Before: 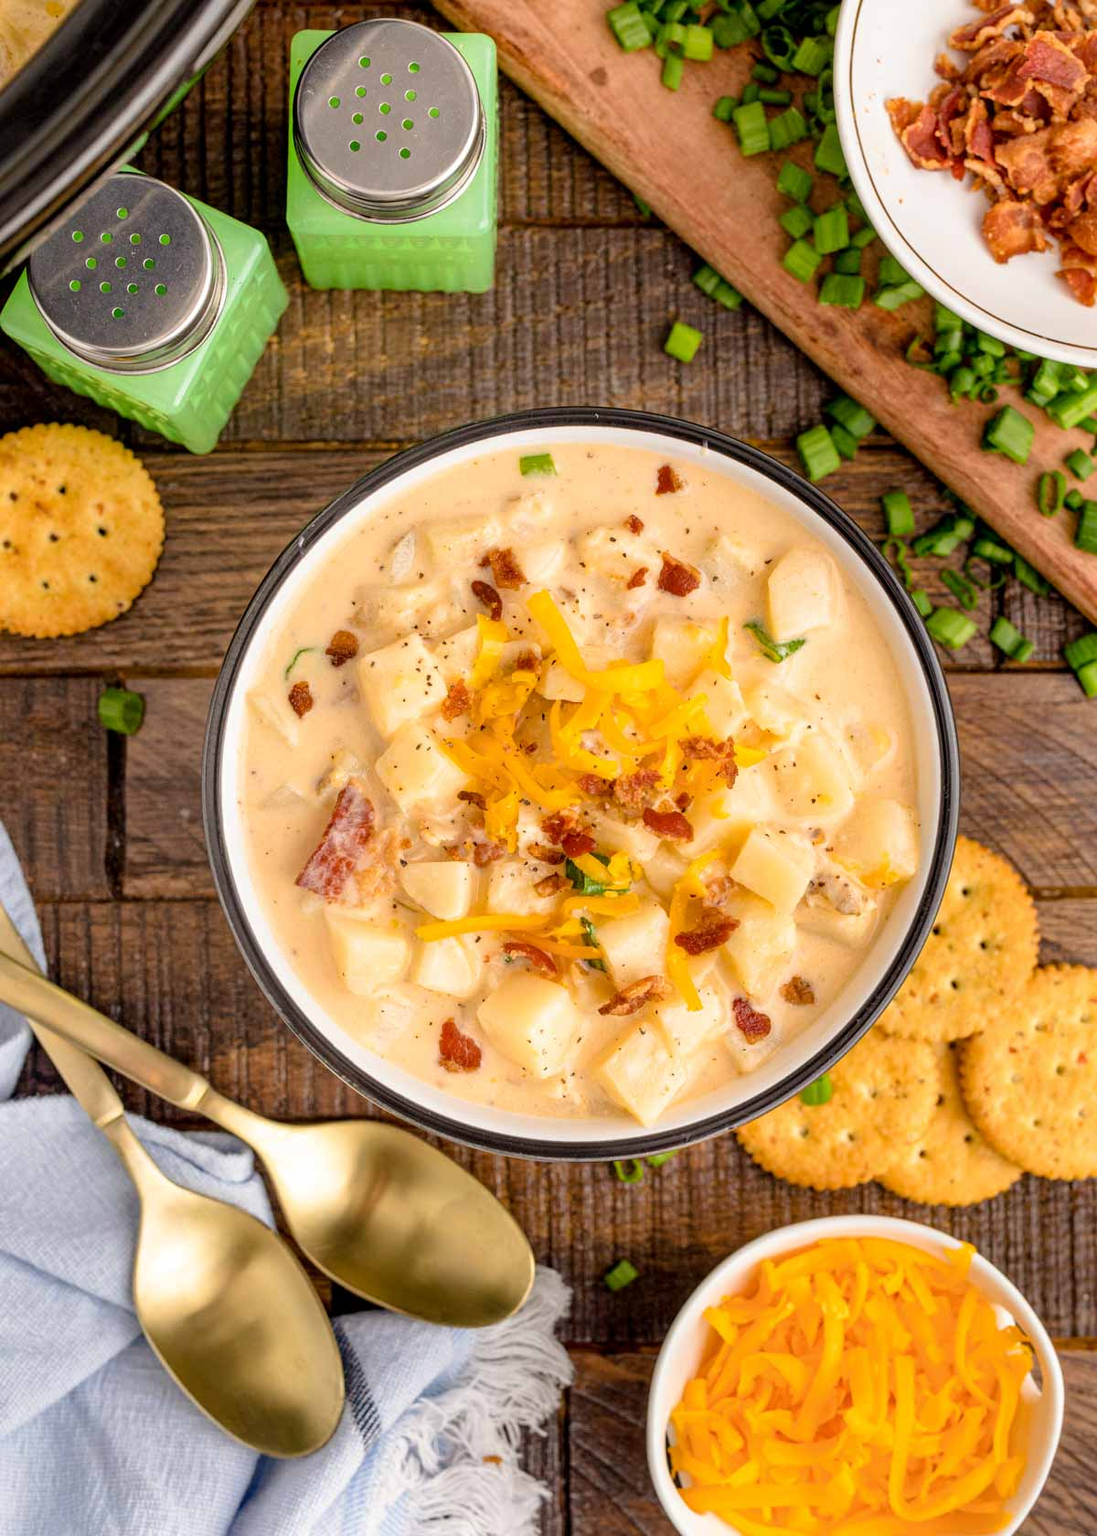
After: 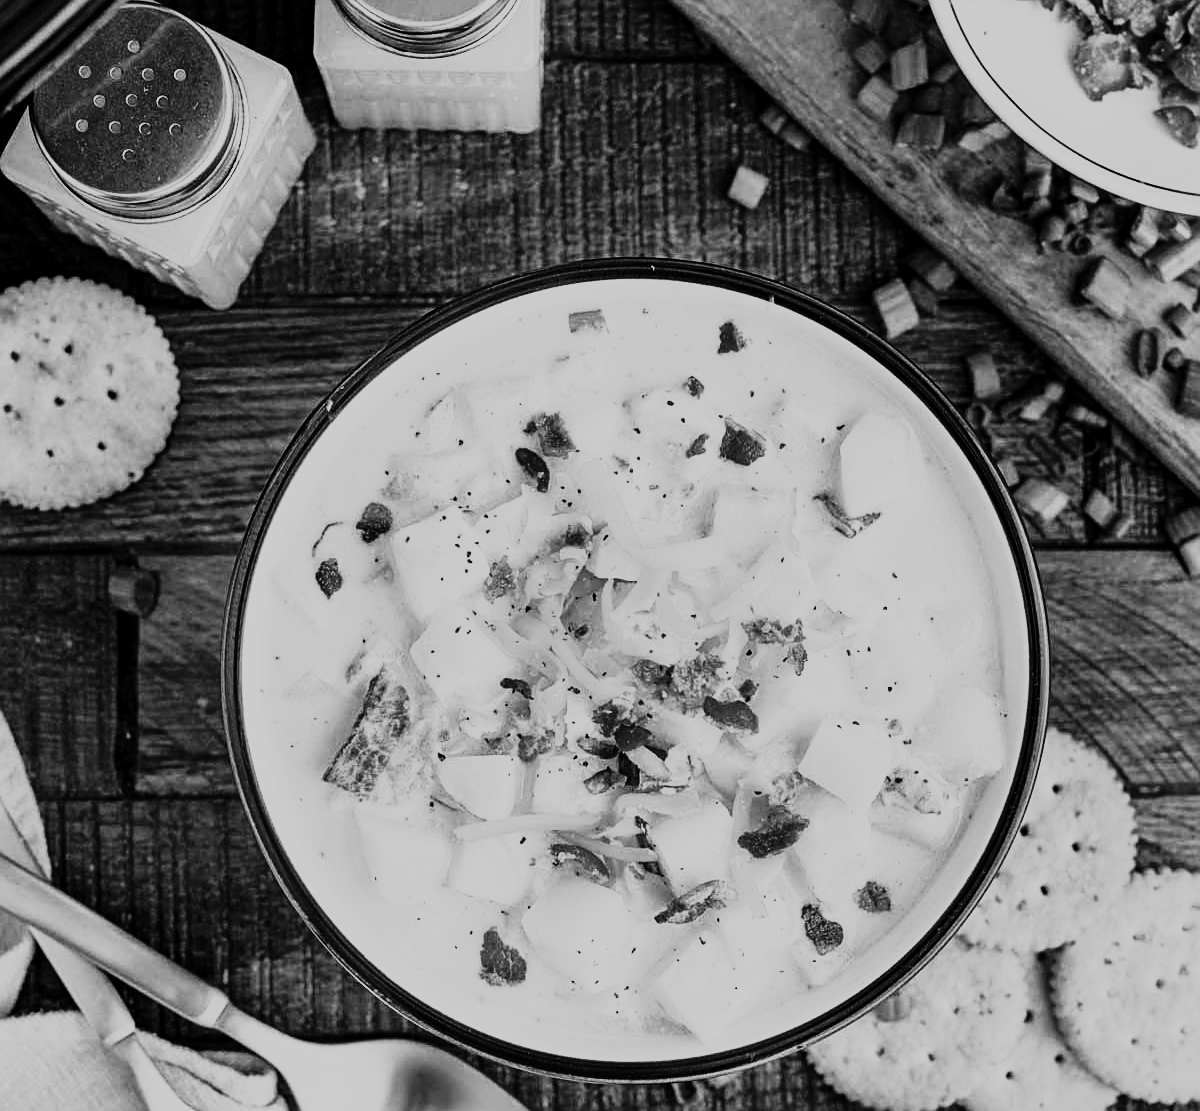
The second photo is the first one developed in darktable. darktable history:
exposure: black level correction 0.002, exposure -0.102 EV, compensate highlight preservation false
sharpen: on, module defaults
contrast equalizer: octaves 7, y [[0.5 ×6], [0.5 ×6], [0.5, 0.5, 0.501, 0.545, 0.707, 0.863], [0 ×6], [0 ×6]]
color zones: curves: ch0 [(0.287, 0.048) (0.493, 0.484) (0.737, 0.816)]; ch1 [(0, 0) (0.143, 0) (0.286, 0) (0.429, 0) (0.571, 0) (0.714, 0) (0.857, 0)]
contrast brightness saturation: saturation -0.999
color correction: highlights a* -1.45, highlights b* 10.3, shadows a* 0.867, shadows b* 18.78
tone curve: curves: ch0 [(0, 0) (0.003, 0.002) (0.011, 0.005) (0.025, 0.011) (0.044, 0.017) (0.069, 0.021) (0.1, 0.027) (0.136, 0.035) (0.177, 0.05) (0.224, 0.076) (0.277, 0.126) (0.335, 0.212) (0.399, 0.333) (0.468, 0.473) (0.543, 0.627) (0.623, 0.784) (0.709, 0.9) (0.801, 0.963) (0.898, 0.988) (1, 1)], color space Lab, independent channels, preserve colors none
crop: top 11.154%, bottom 22.701%
